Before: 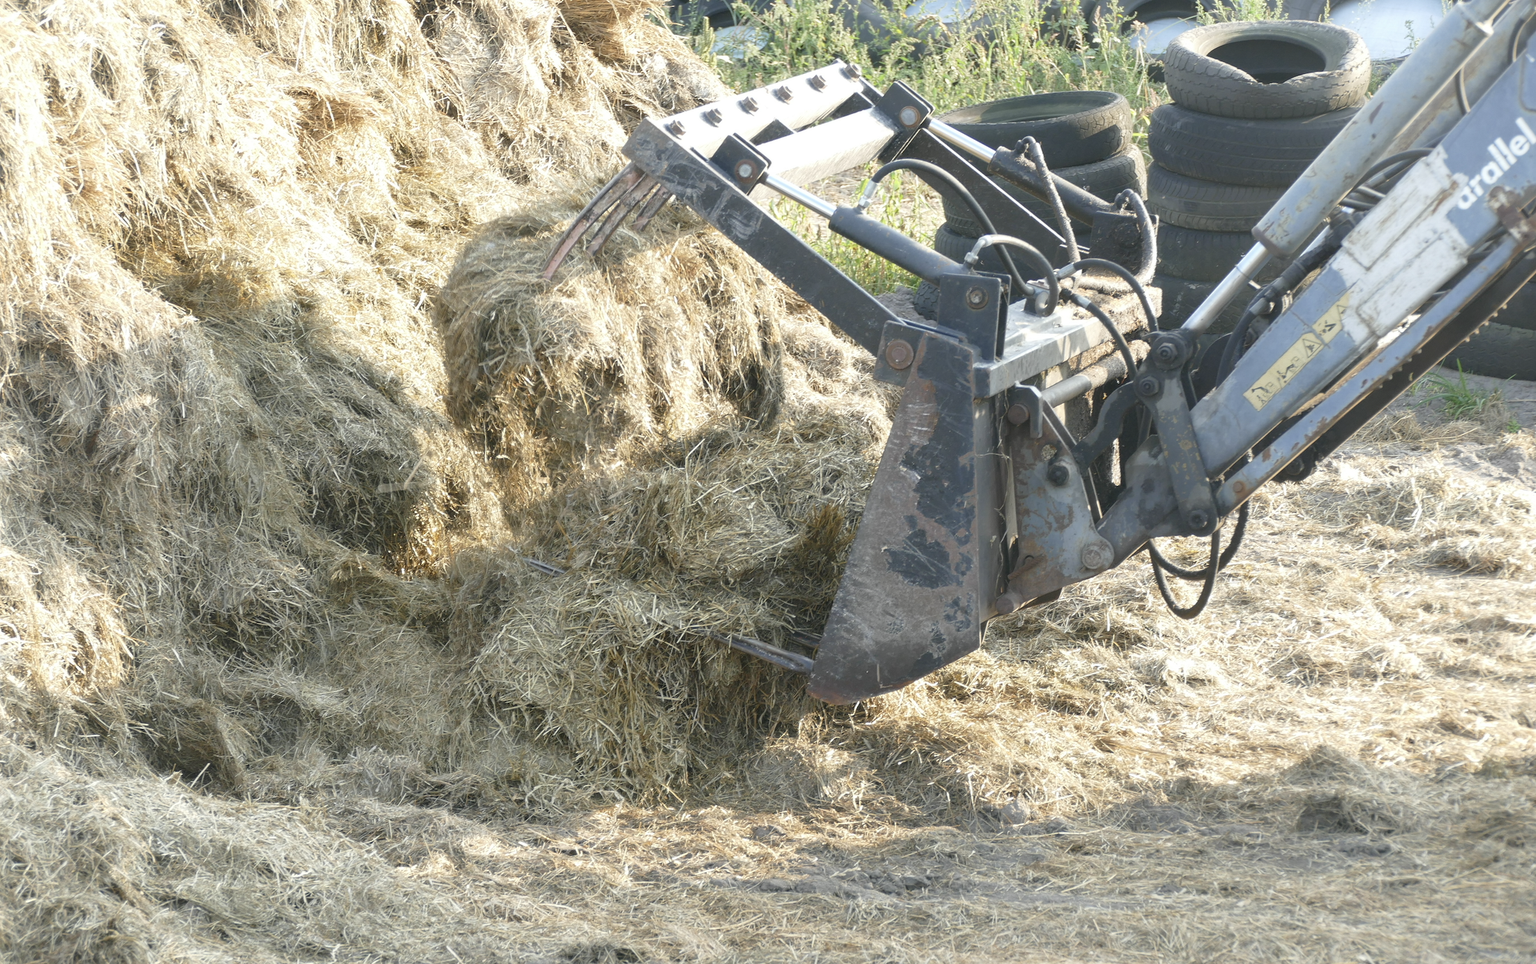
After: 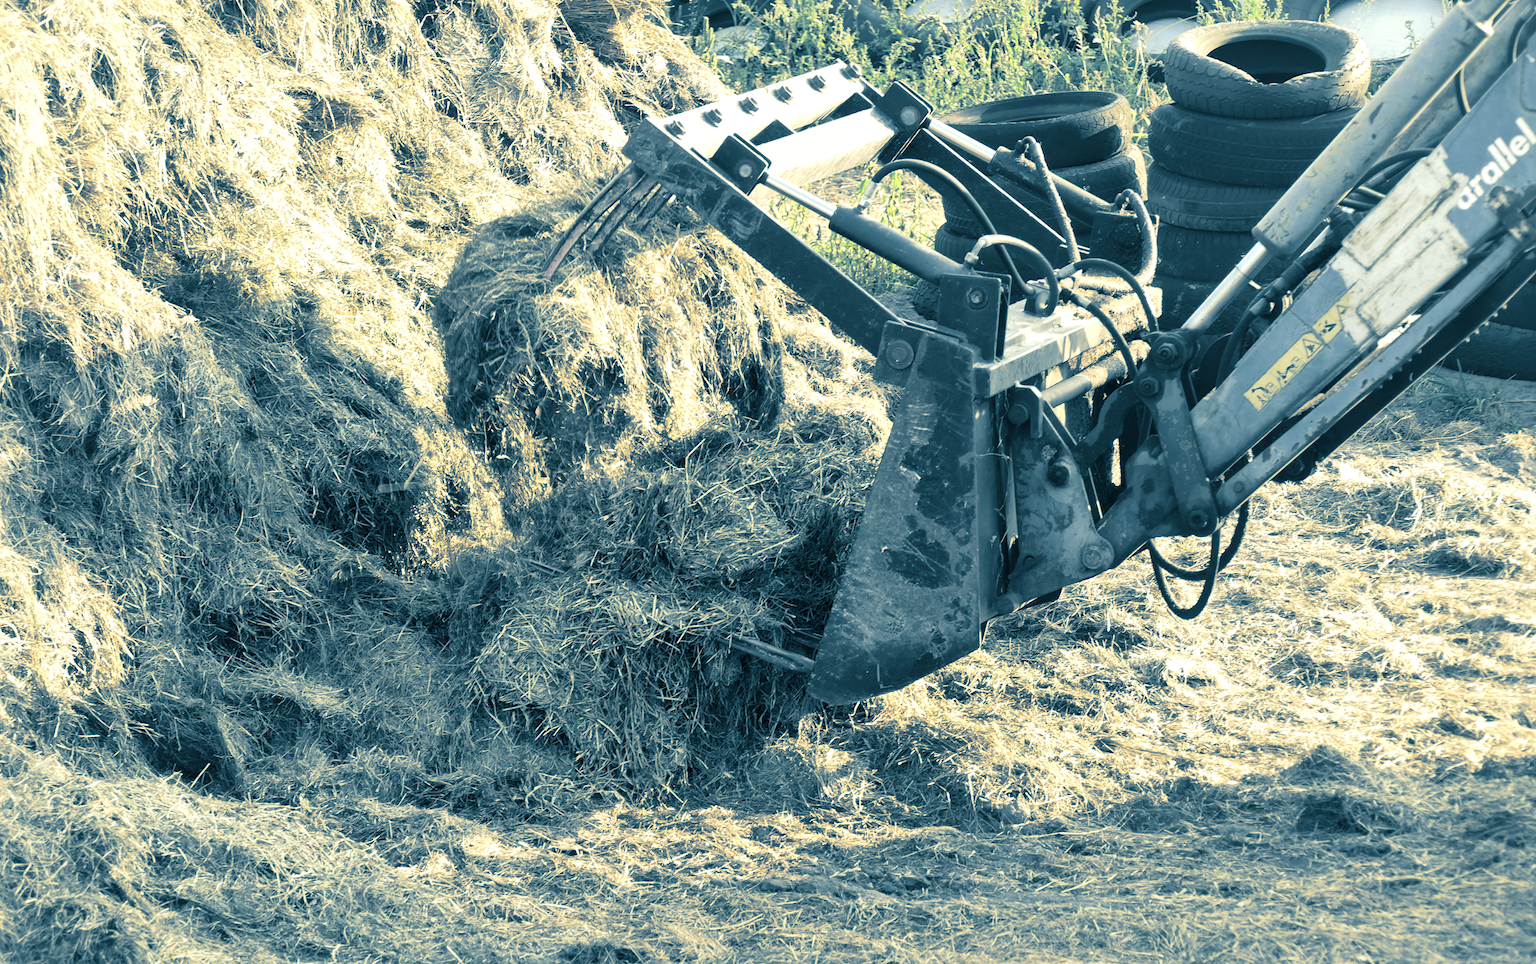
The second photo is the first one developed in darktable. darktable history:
local contrast: mode bilateral grid, contrast 25, coarseness 60, detail 151%, midtone range 0.2
split-toning: shadows › hue 212.4°, balance -70
color correction: highlights a* -1.43, highlights b* 10.12, shadows a* 0.395, shadows b* 19.35
